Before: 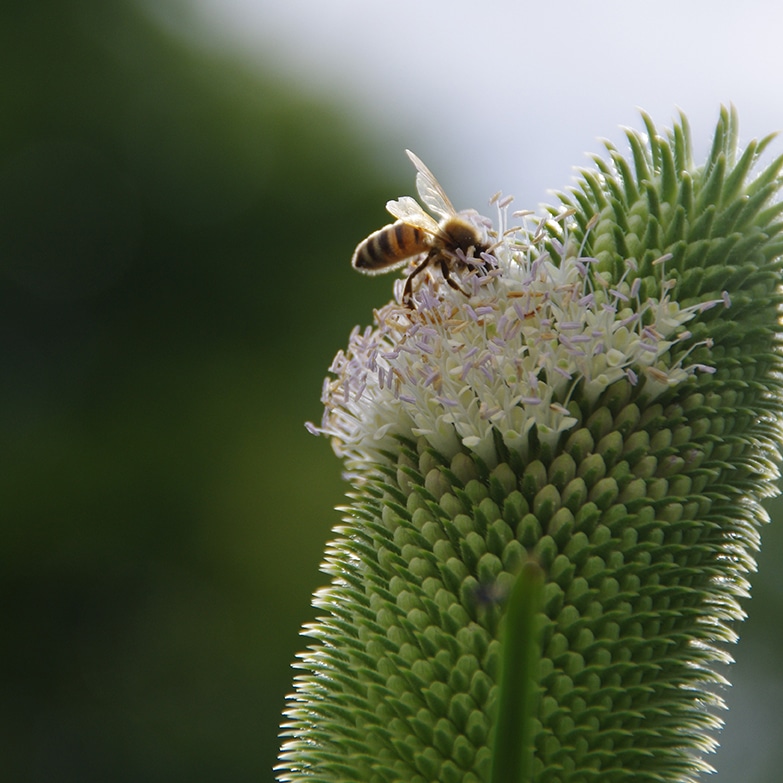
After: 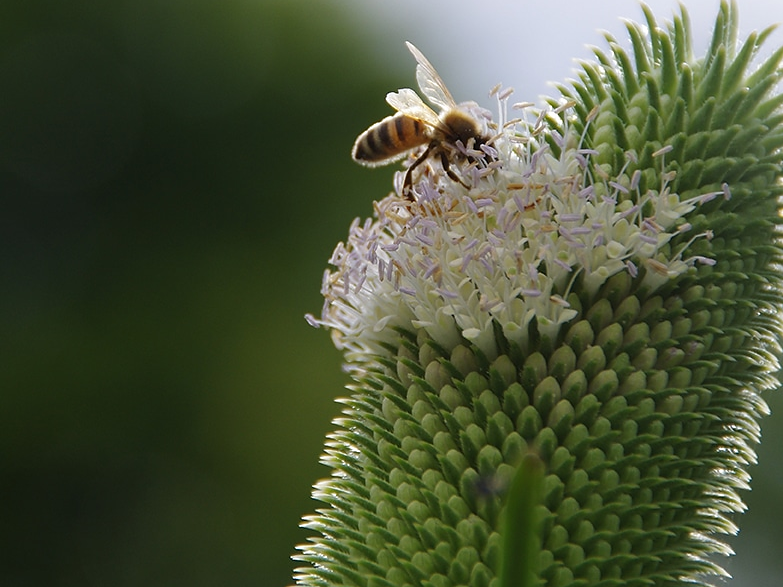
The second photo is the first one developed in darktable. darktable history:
sharpen: radius 1, threshold 1
crop: top 13.819%, bottom 11.169%
rotate and perspective: crop left 0, crop top 0
